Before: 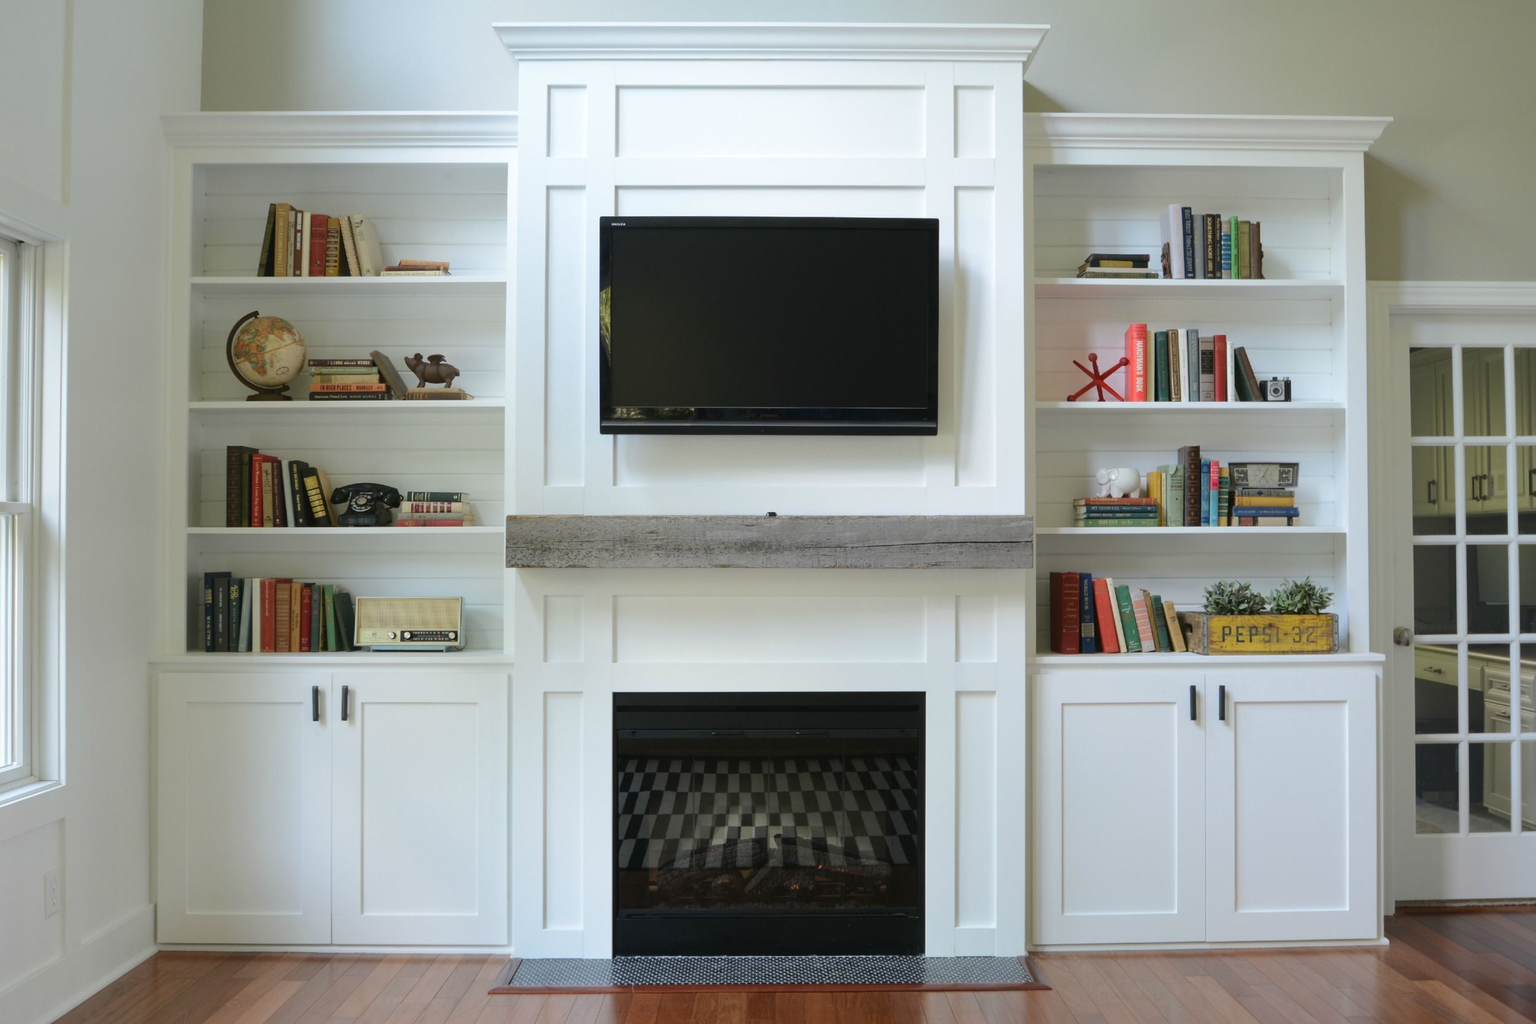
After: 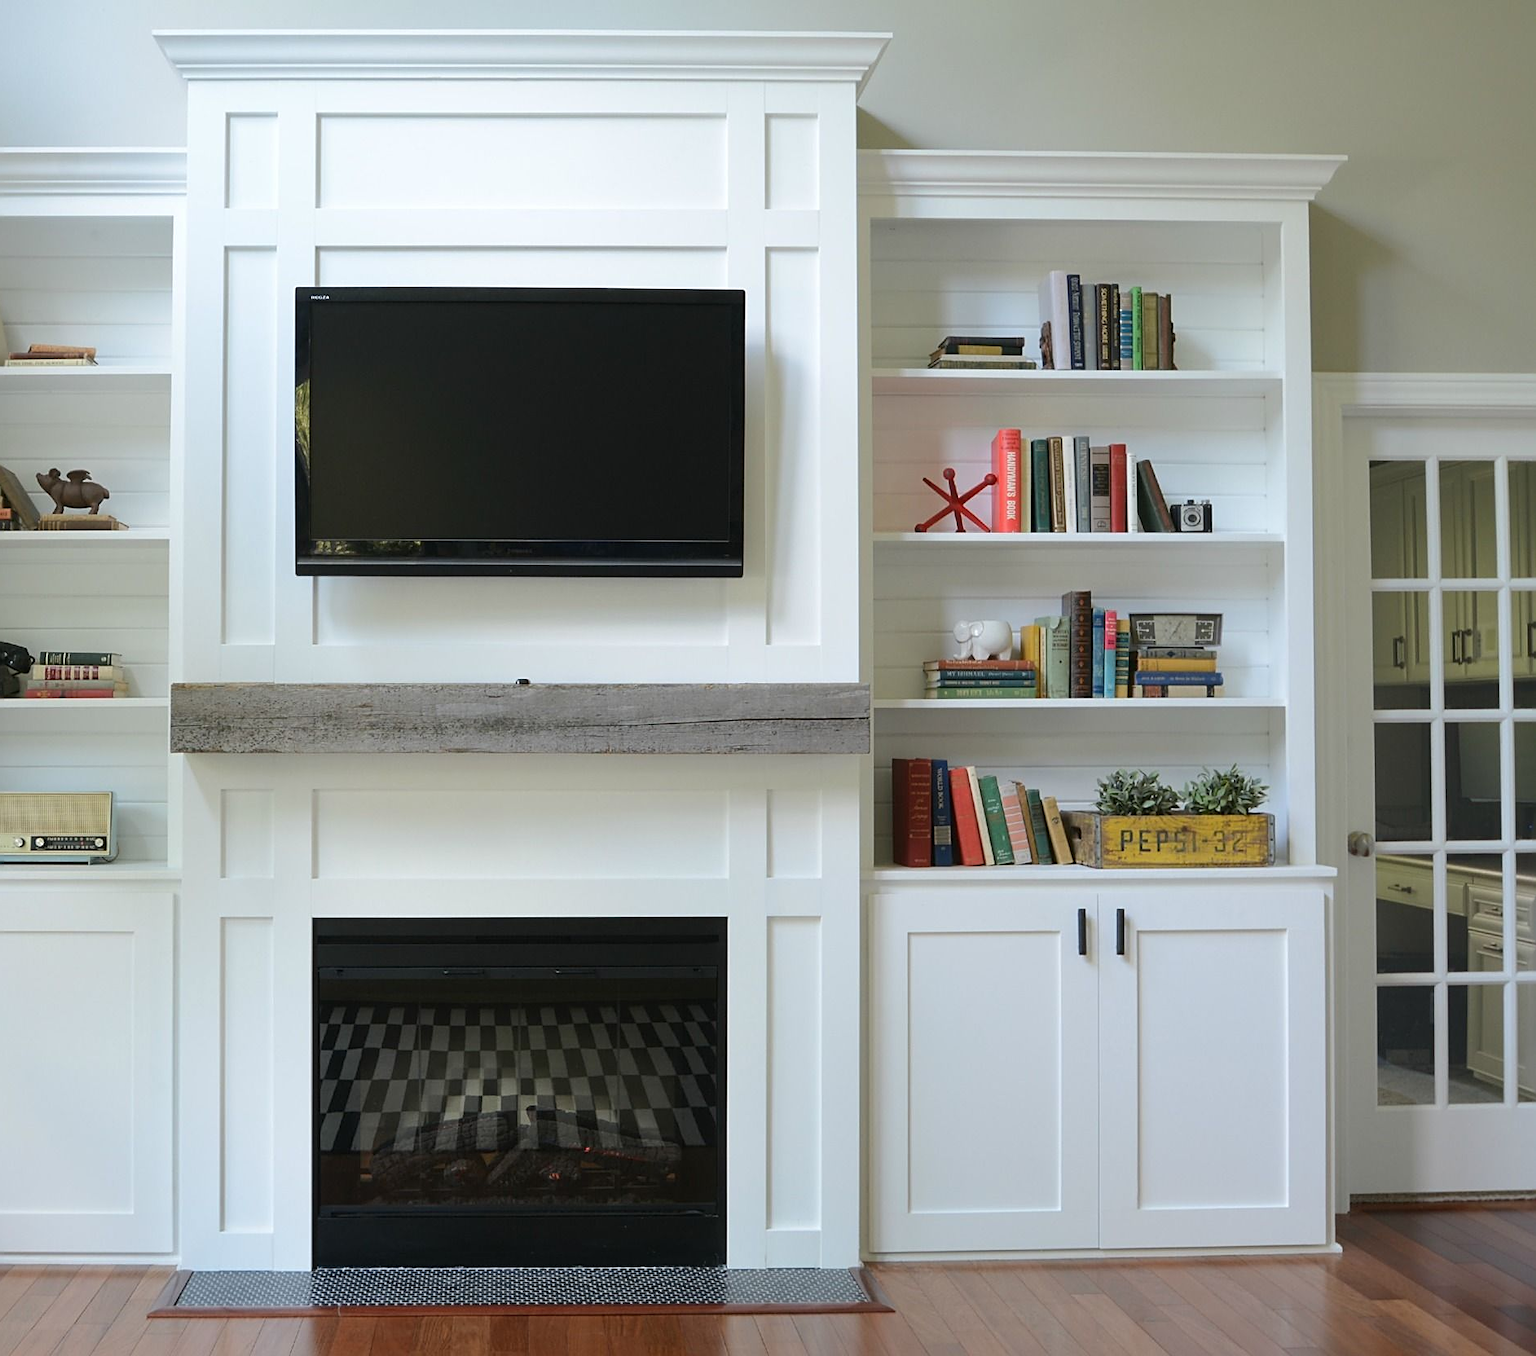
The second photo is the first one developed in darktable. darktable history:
crop and rotate: left 24.6%
sharpen: on, module defaults
